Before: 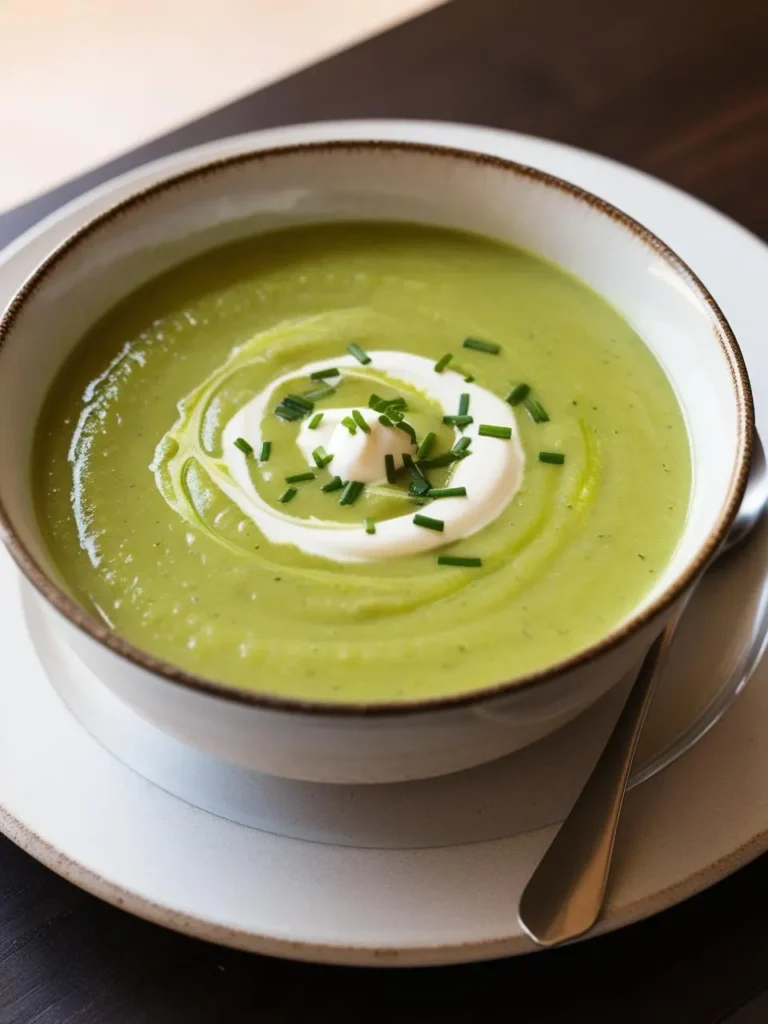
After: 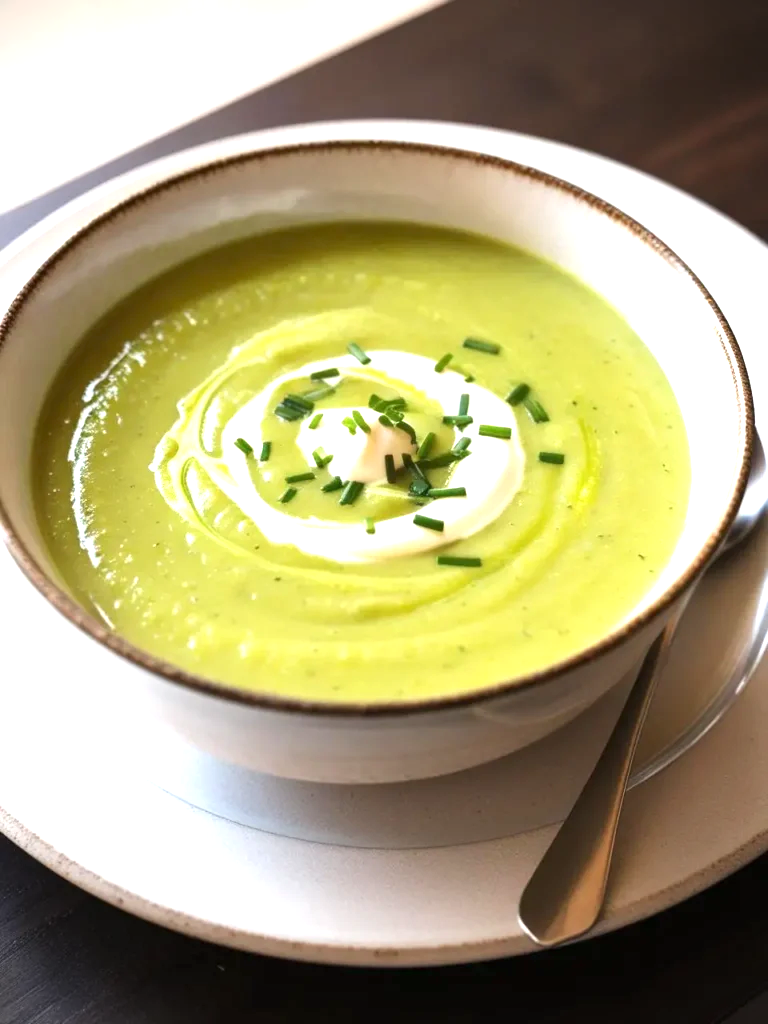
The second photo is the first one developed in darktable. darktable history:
exposure: exposure 1 EV, compensate highlight preservation false
vignetting: on, module defaults
